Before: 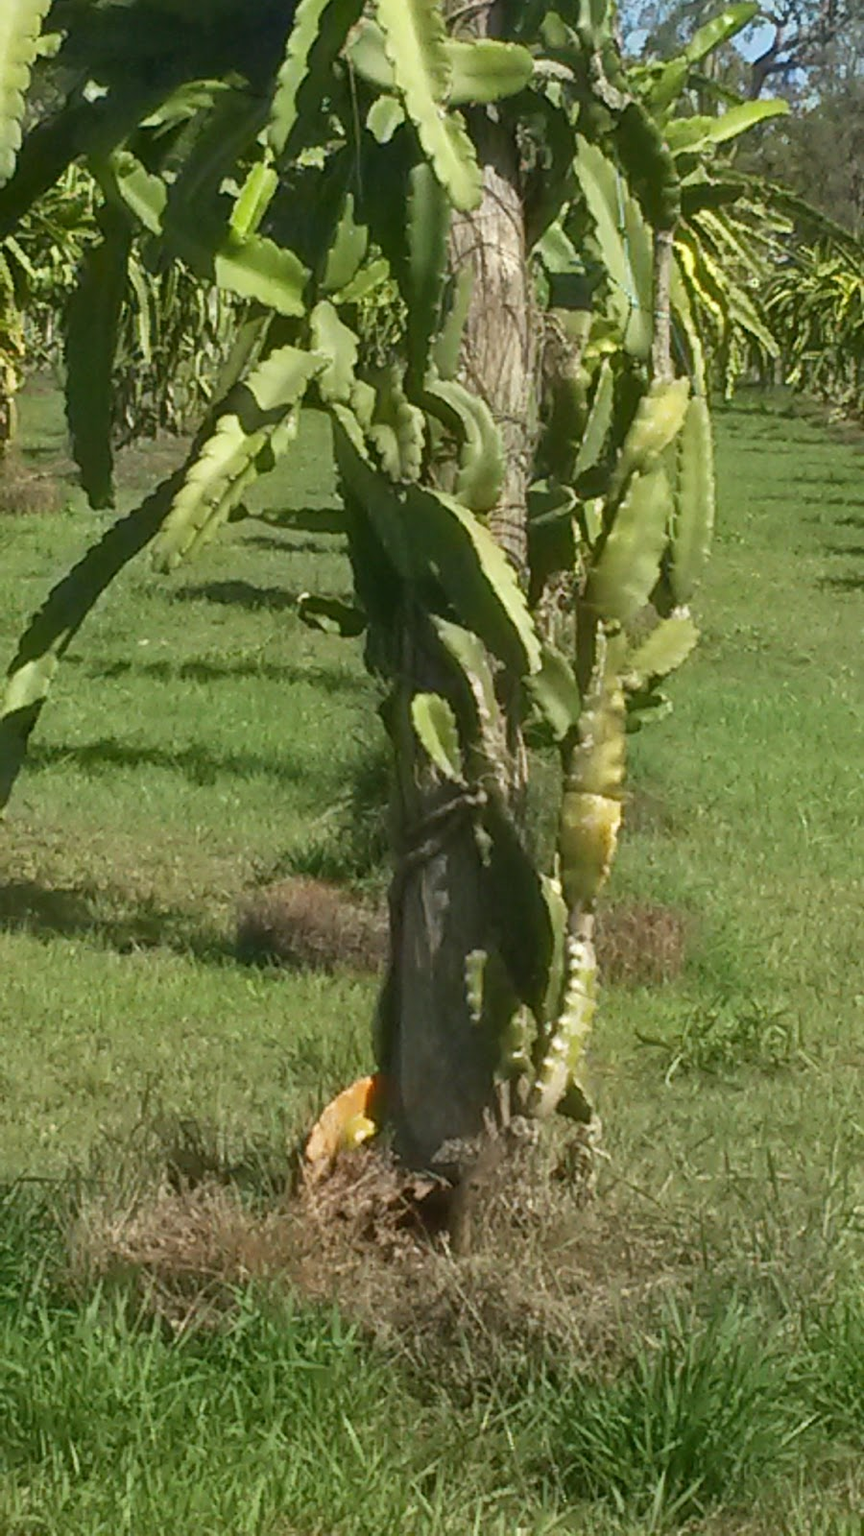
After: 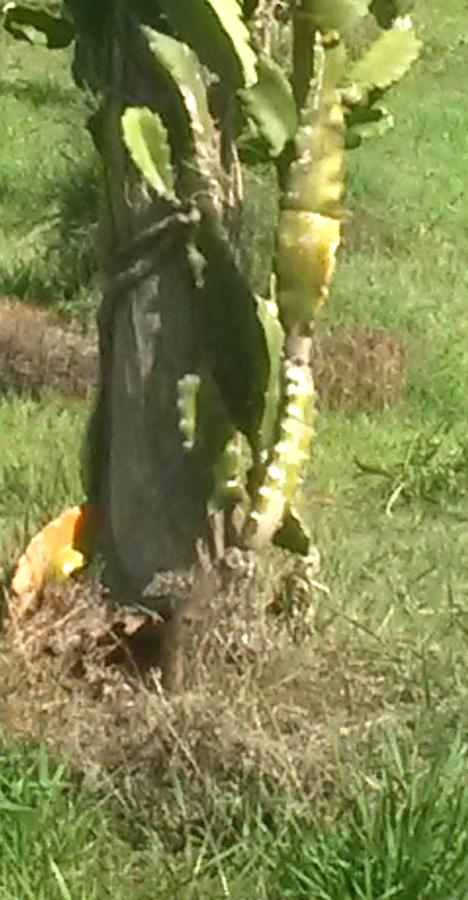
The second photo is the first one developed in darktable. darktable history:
crop: left 34.164%, top 38.485%, right 13.809%, bottom 5.259%
exposure: black level correction 0, exposure 0.693 EV, compensate highlight preservation false
